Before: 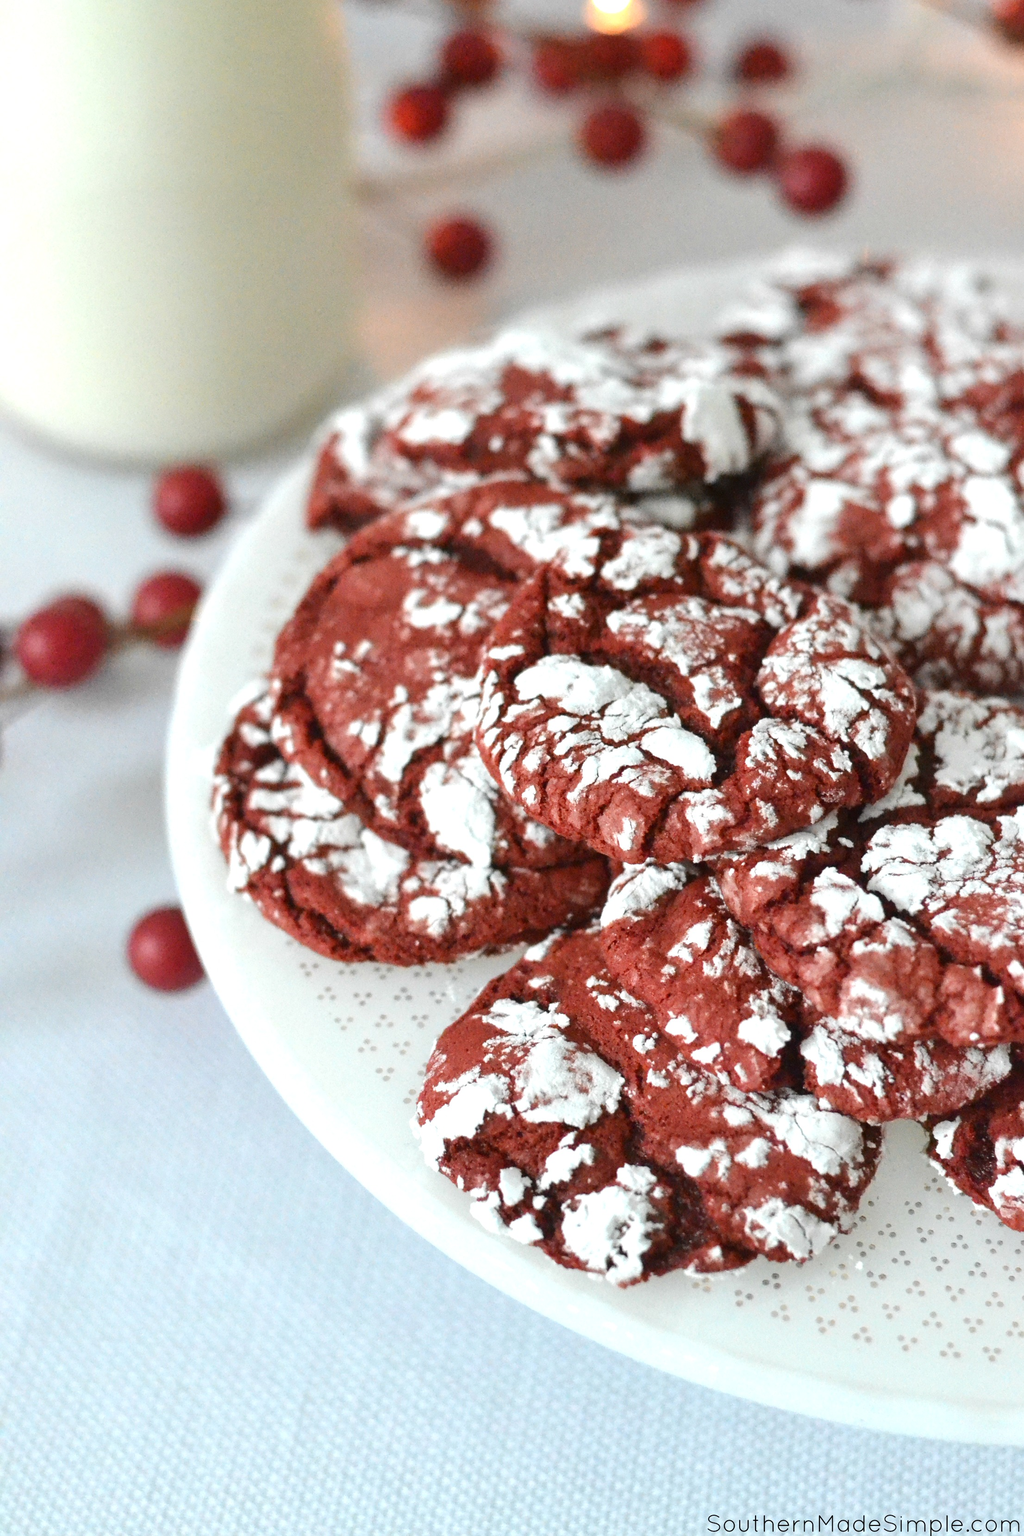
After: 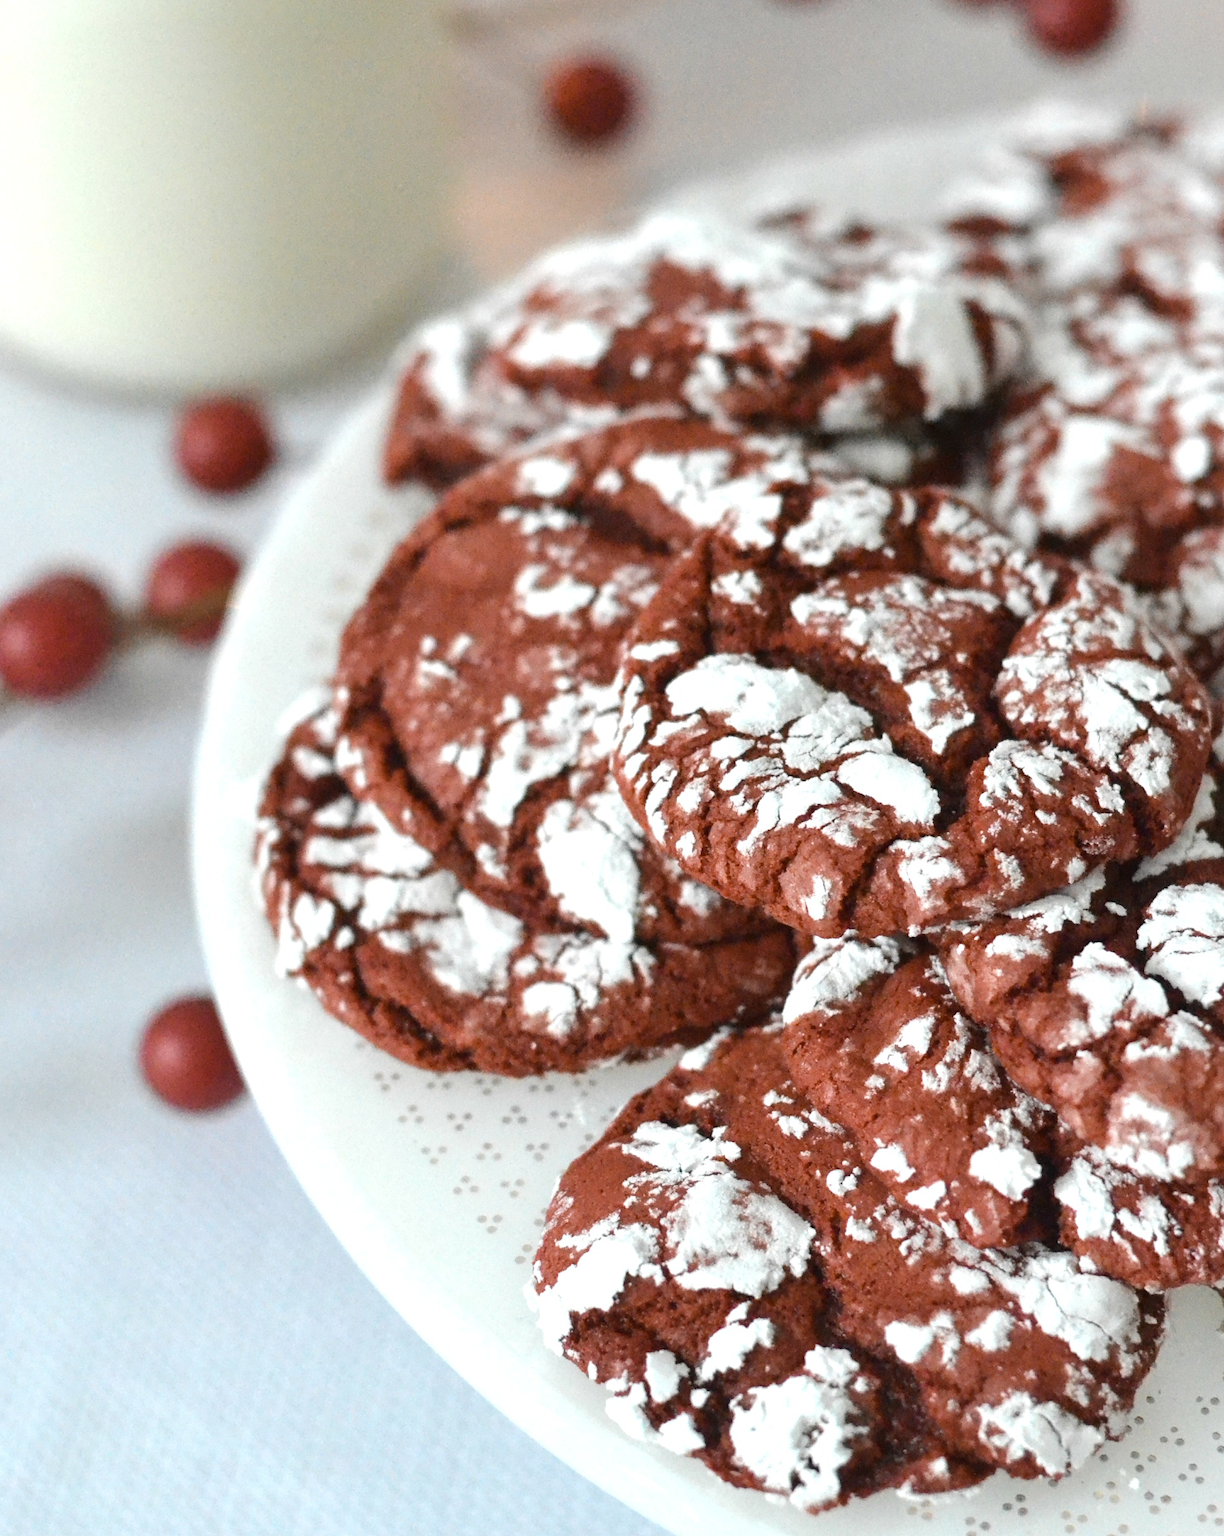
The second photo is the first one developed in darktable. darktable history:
crop and rotate: left 2.425%, top 11.305%, right 9.6%, bottom 15.08%
color zones: curves: ch1 [(0.113, 0.438) (0.75, 0.5)]; ch2 [(0.12, 0.526) (0.75, 0.5)]
